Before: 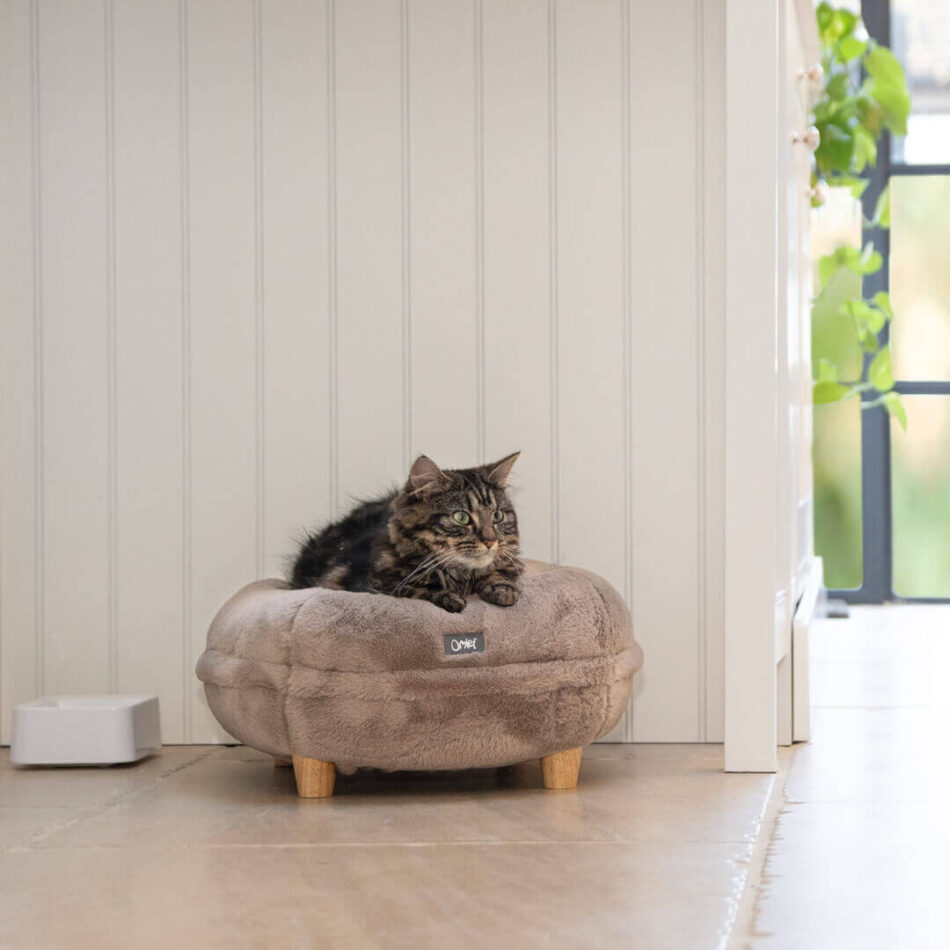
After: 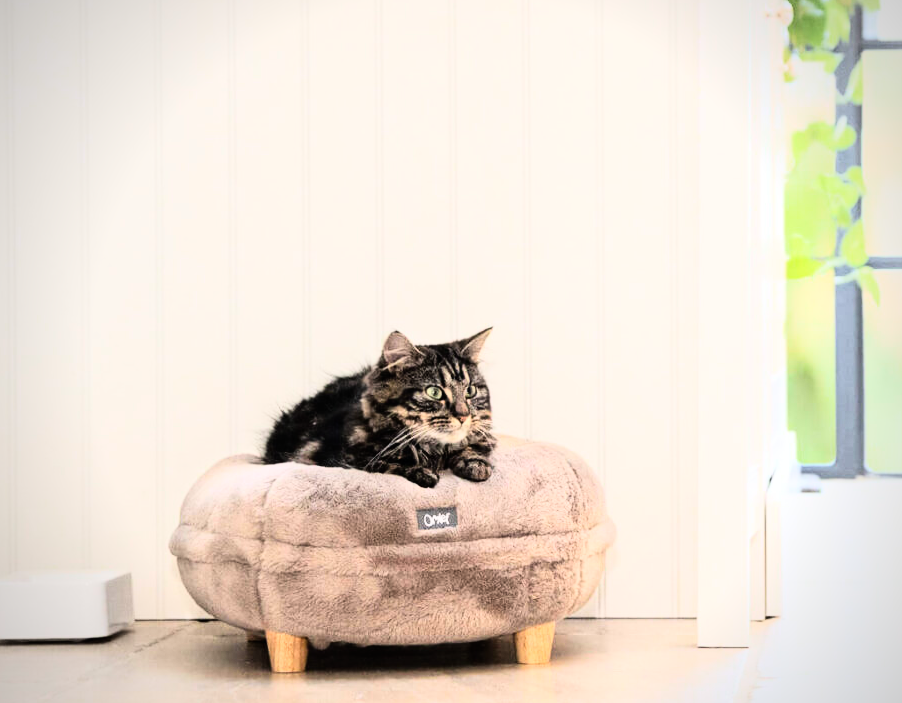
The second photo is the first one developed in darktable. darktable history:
rgb curve: curves: ch0 [(0, 0) (0.21, 0.15) (0.24, 0.21) (0.5, 0.75) (0.75, 0.96) (0.89, 0.99) (1, 1)]; ch1 [(0, 0.02) (0.21, 0.13) (0.25, 0.2) (0.5, 0.67) (0.75, 0.9) (0.89, 0.97) (1, 1)]; ch2 [(0, 0.02) (0.21, 0.13) (0.25, 0.2) (0.5, 0.67) (0.75, 0.9) (0.89, 0.97) (1, 1)], compensate middle gray true
crop and rotate: left 2.991%, top 13.302%, right 1.981%, bottom 12.636%
vignetting: fall-off radius 60.92%
